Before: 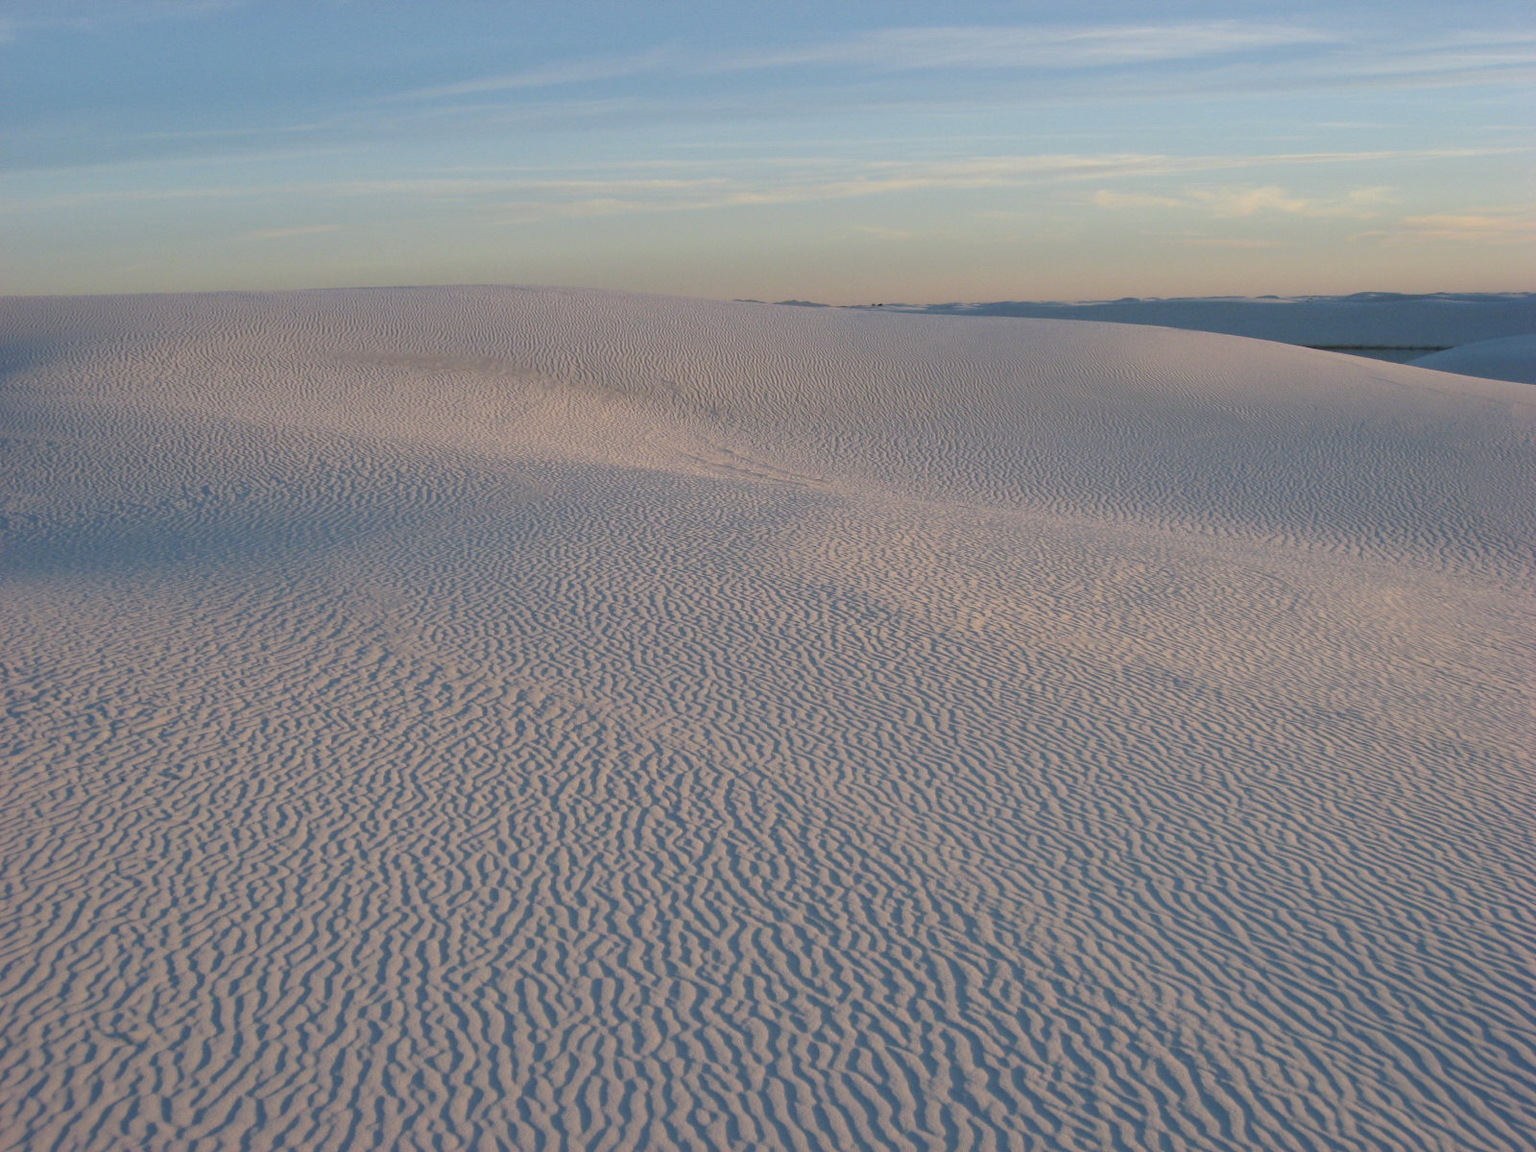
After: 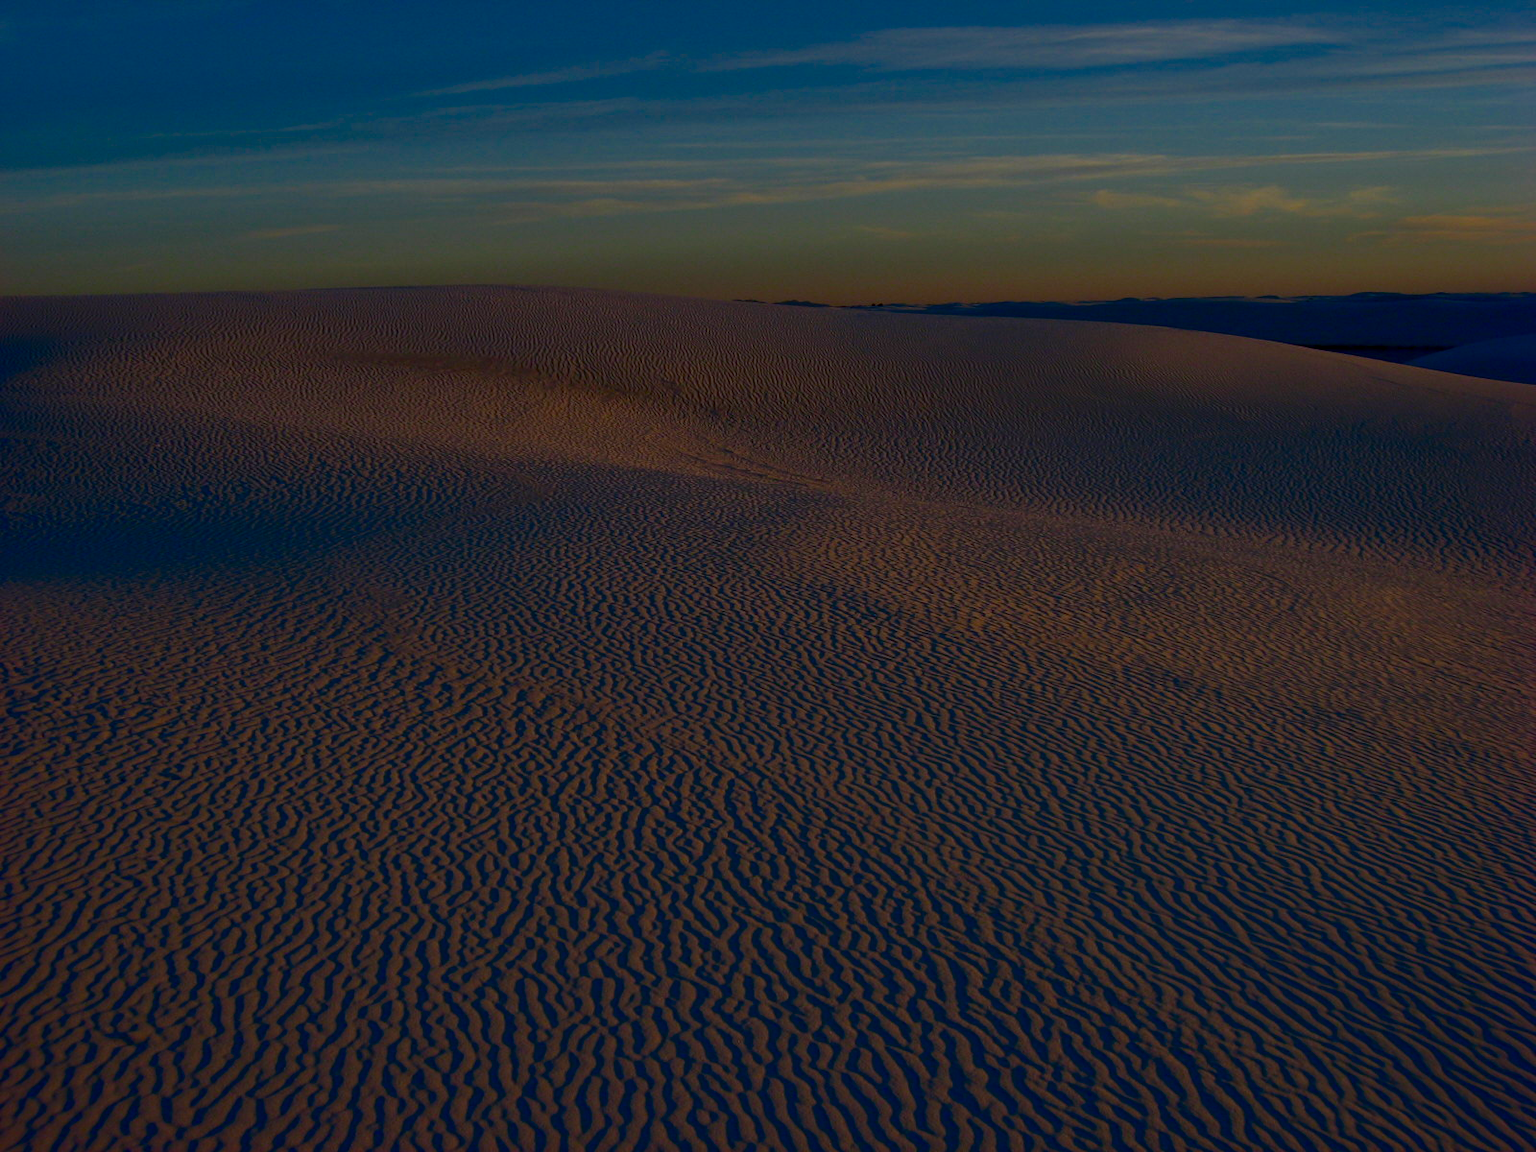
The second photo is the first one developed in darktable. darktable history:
local contrast: on, module defaults
filmic rgb: black relative exposure -7.65 EV, white relative exposure 4.56 EV, hardness 3.61
contrast brightness saturation: brightness -1, saturation 1
